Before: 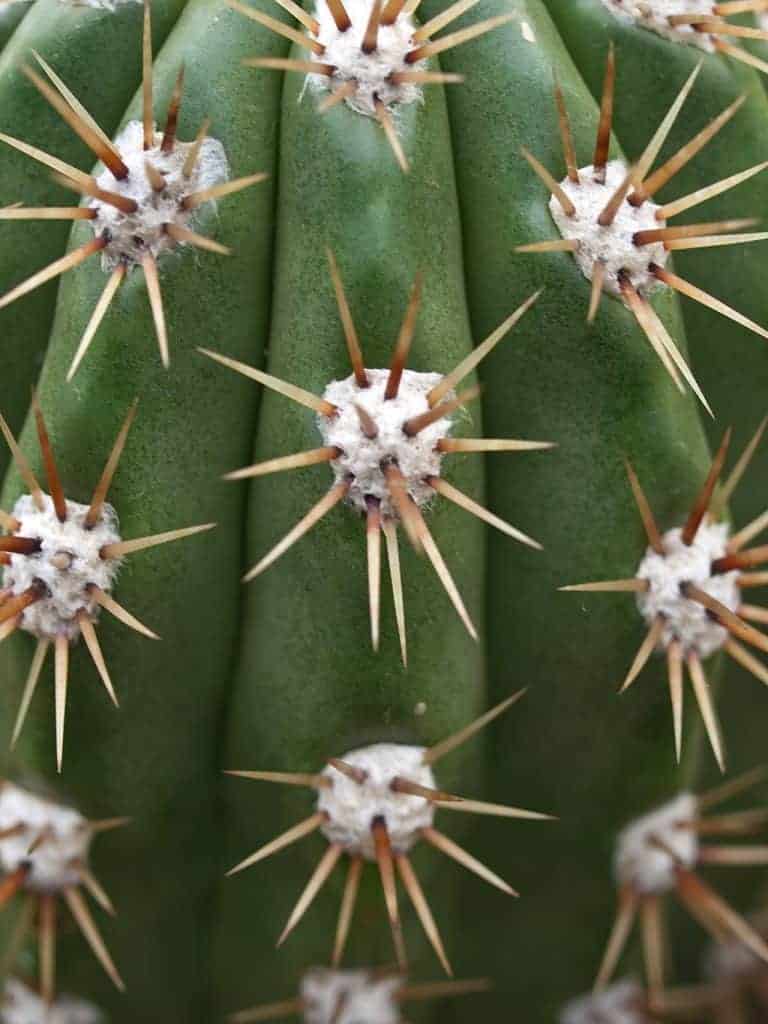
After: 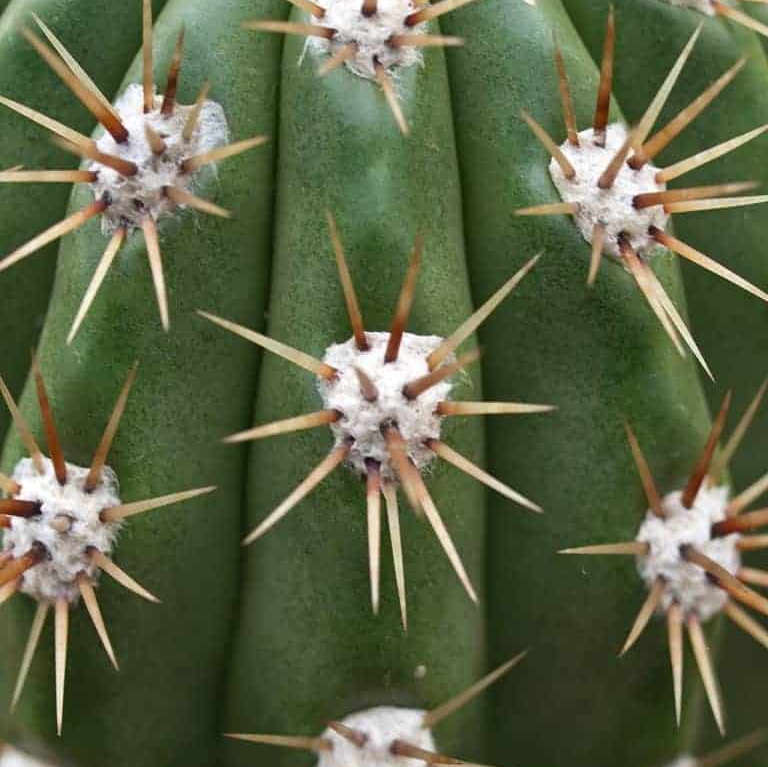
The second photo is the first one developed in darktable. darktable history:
crop: top 3.7%, bottom 21.387%
